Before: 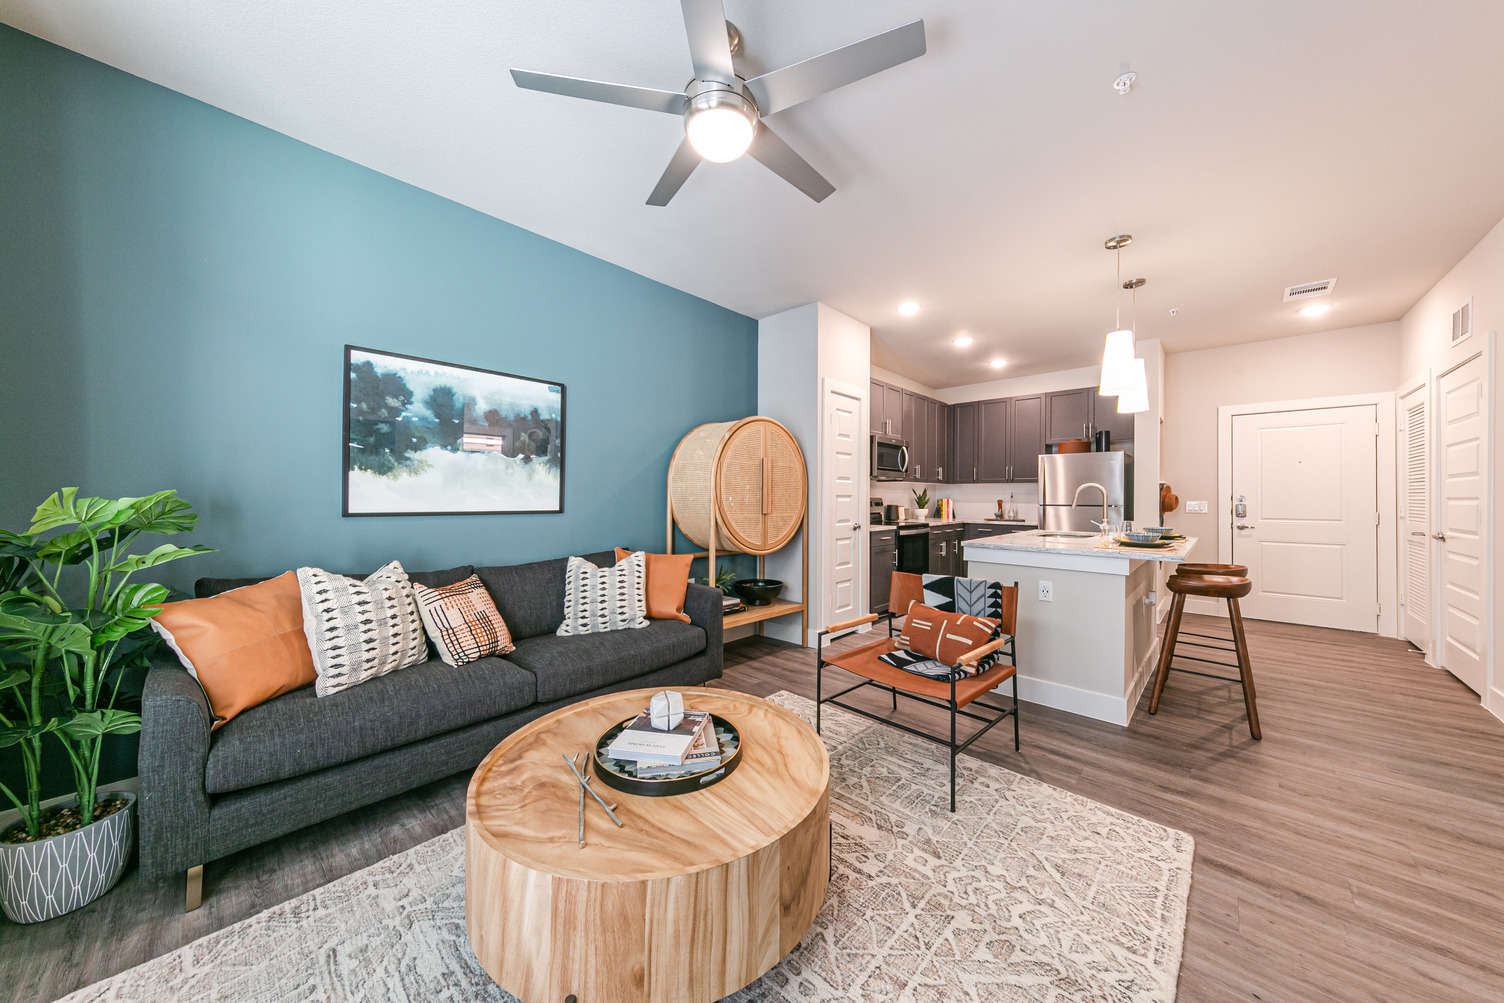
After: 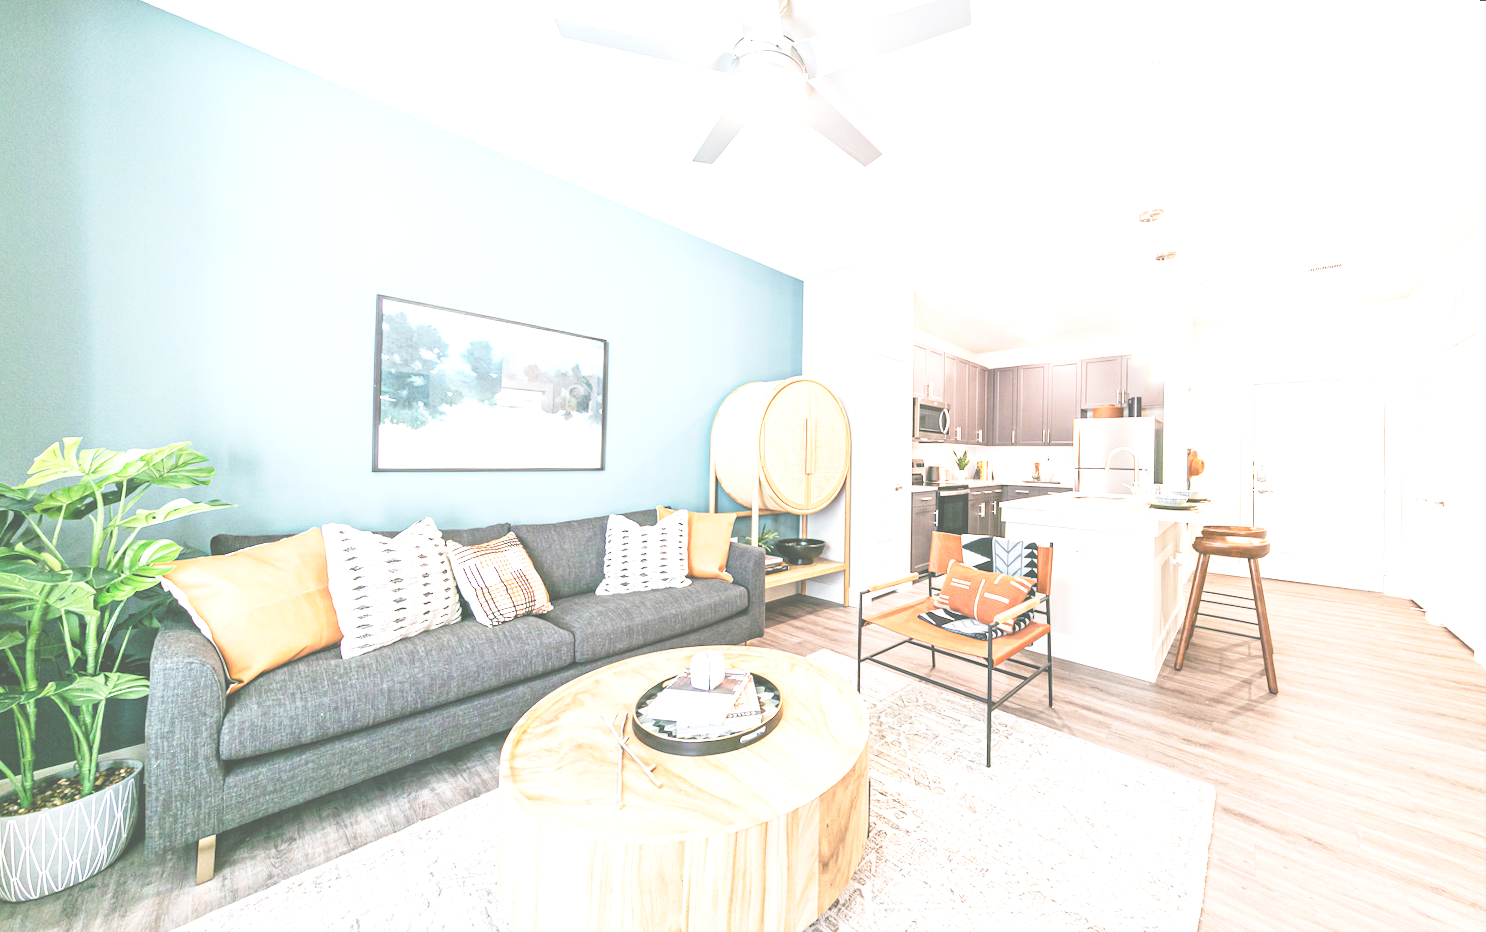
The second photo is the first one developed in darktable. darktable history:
exposure: black level correction -0.023, exposure 1.397 EV, compensate highlight preservation false
rotate and perspective: rotation 0.679°, lens shift (horizontal) 0.136, crop left 0.009, crop right 0.991, crop top 0.078, crop bottom 0.95
base curve: curves: ch0 [(0, 0) (0.028, 0.03) (0.121, 0.232) (0.46, 0.748) (0.859, 0.968) (1, 1)], preserve colors none
